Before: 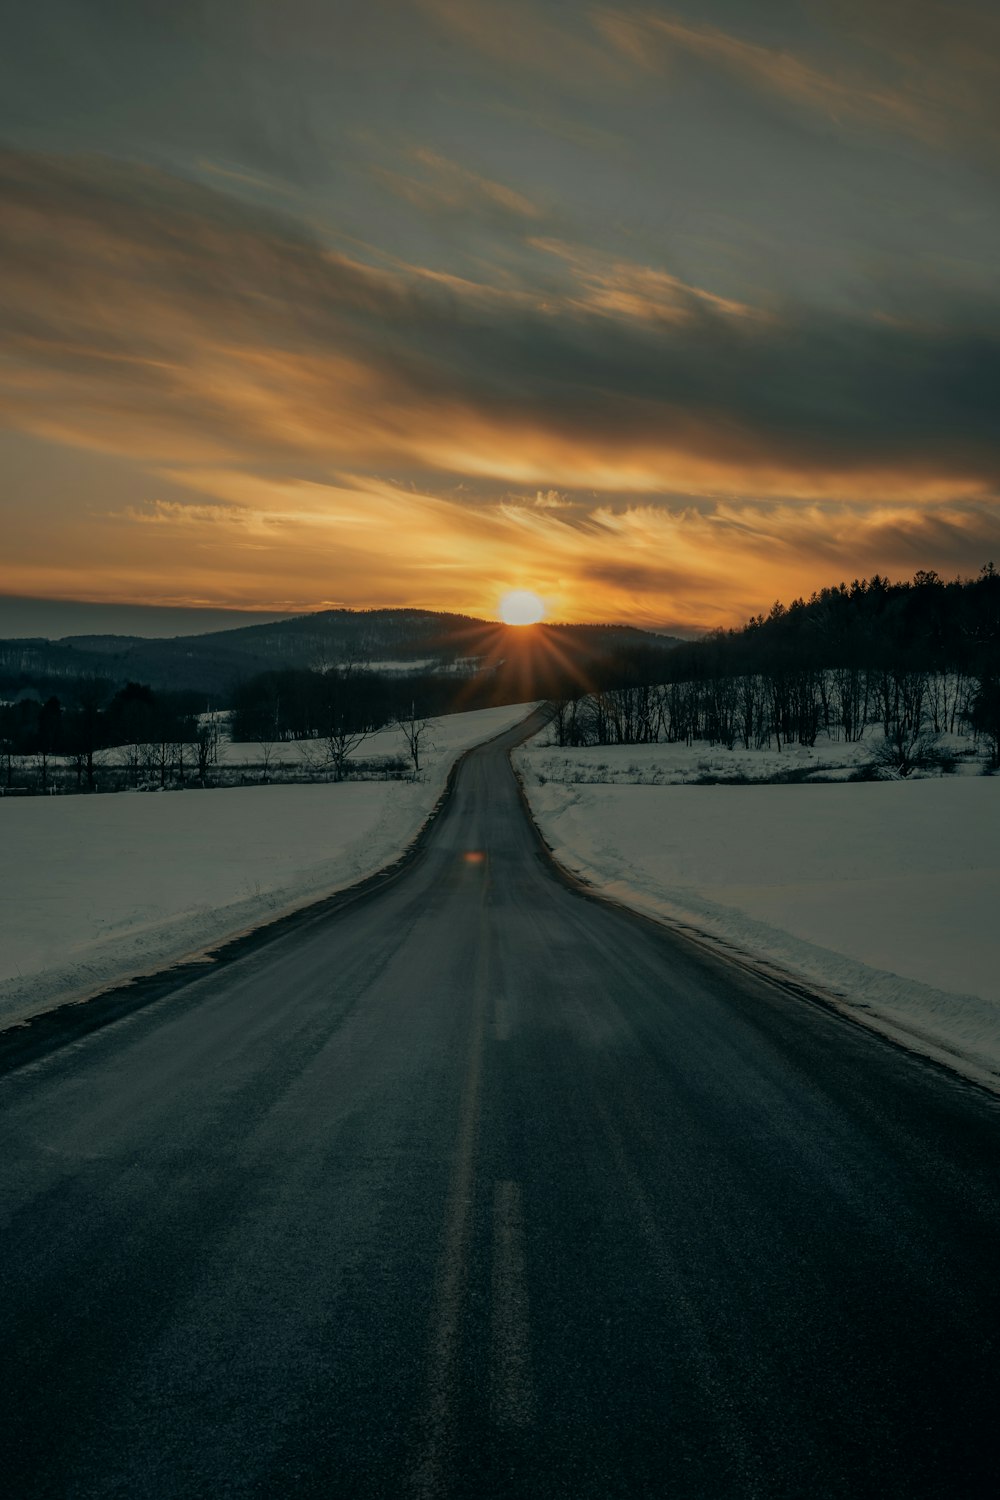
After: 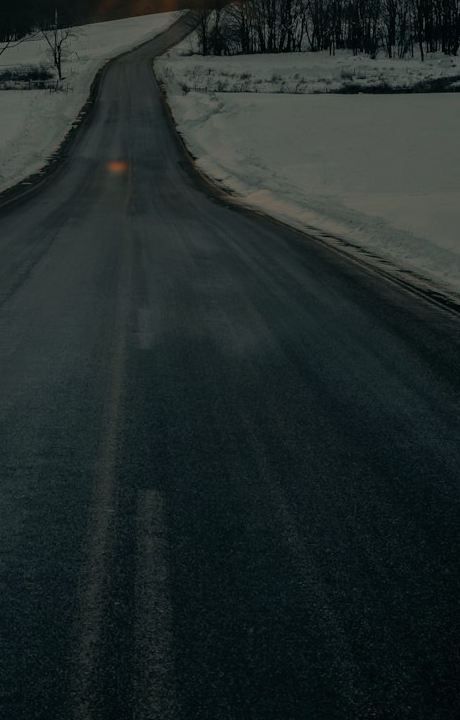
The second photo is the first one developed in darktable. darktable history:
color zones: curves: ch0 [(0, 0.5) (0.125, 0.4) (0.25, 0.5) (0.375, 0.4) (0.5, 0.4) (0.625, 0.35) (0.75, 0.35) (0.875, 0.5)]; ch1 [(0, 0.35) (0.125, 0.45) (0.25, 0.35) (0.375, 0.35) (0.5, 0.35) (0.625, 0.35) (0.75, 0.45) (0.875, 0.35)]; ch2 [(0, 0.6) (0.125, 0.5) (0.25, 0.5) (0.375, 0.6) (0.5, 0.6) (0.625, 0.5) (0.75, 0.5) (0.875, 0.5)]
crop: left 35.749%, top 46.118%, right 18.175%, bottom 5.863%
